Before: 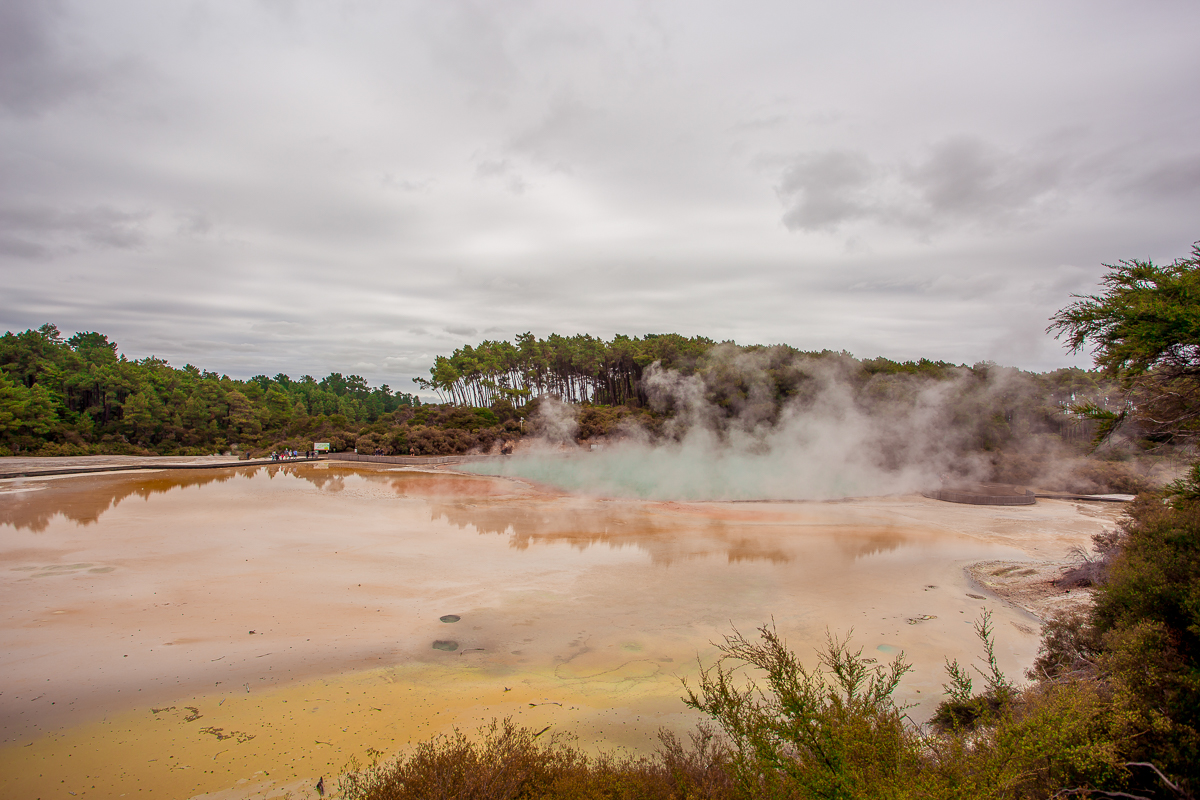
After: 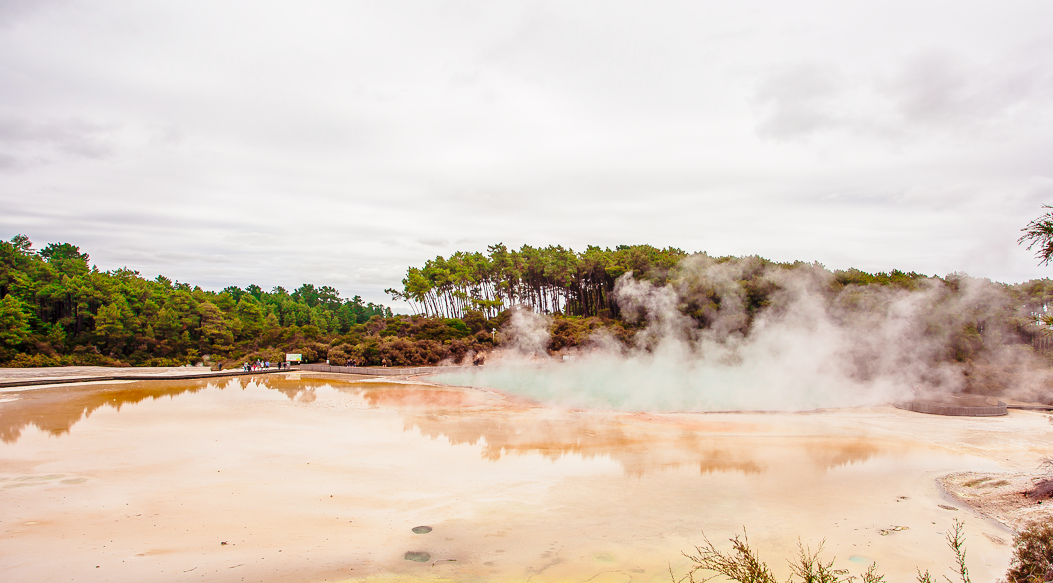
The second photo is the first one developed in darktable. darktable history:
crop and rotate: left 2.417%, top 11.236%, right 9.793%, bottom 15.801%
base curve: curves: ch0 [(0, 0) (0.028, 0.03) (0.121, 0.232) (0.46, 0.748) (0.859, 0.968) (1, 1)], preserve colors none
